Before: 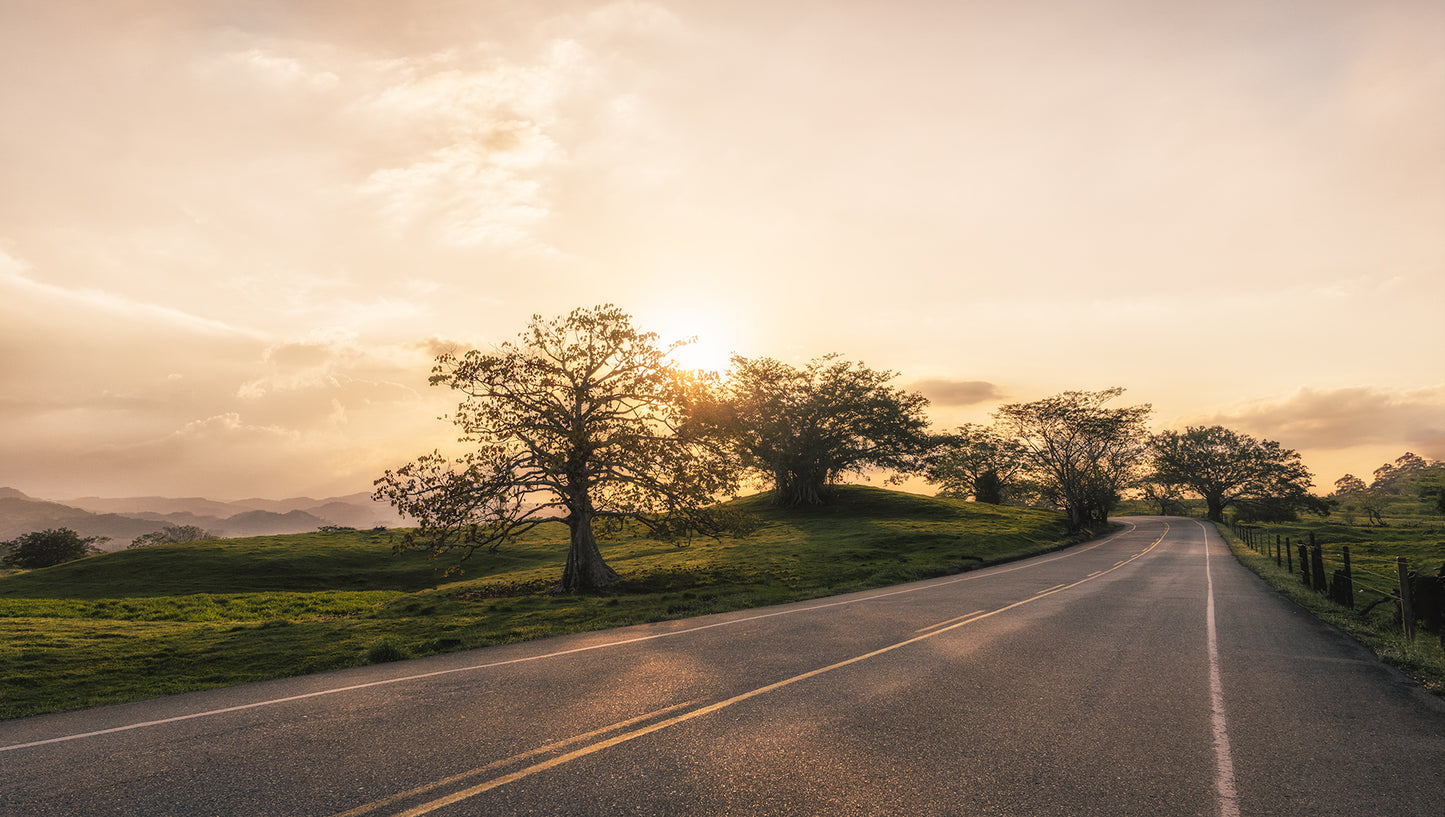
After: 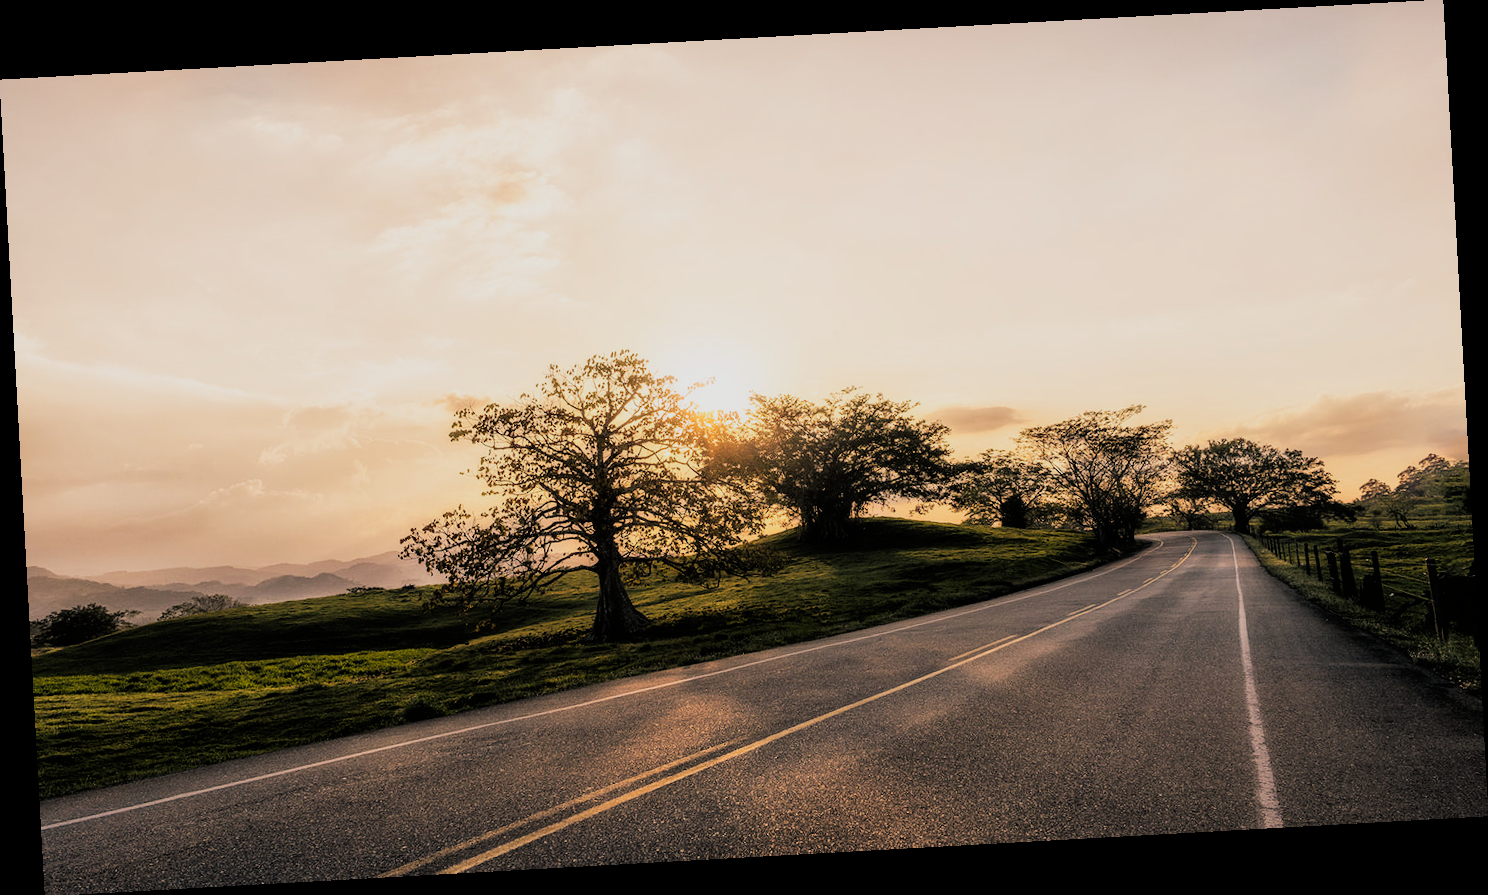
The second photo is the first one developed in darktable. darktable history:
filmic rgb: black relative exposure -5 EV, hardness 2.88, contrast 1.3, highlights saturation mix -30%
rotate and perspective: rotation -3.18°, automatic cropping off
color contrast: green-magenta contrast 1.1, blue-yellow contrast 1.1, unbound 0
